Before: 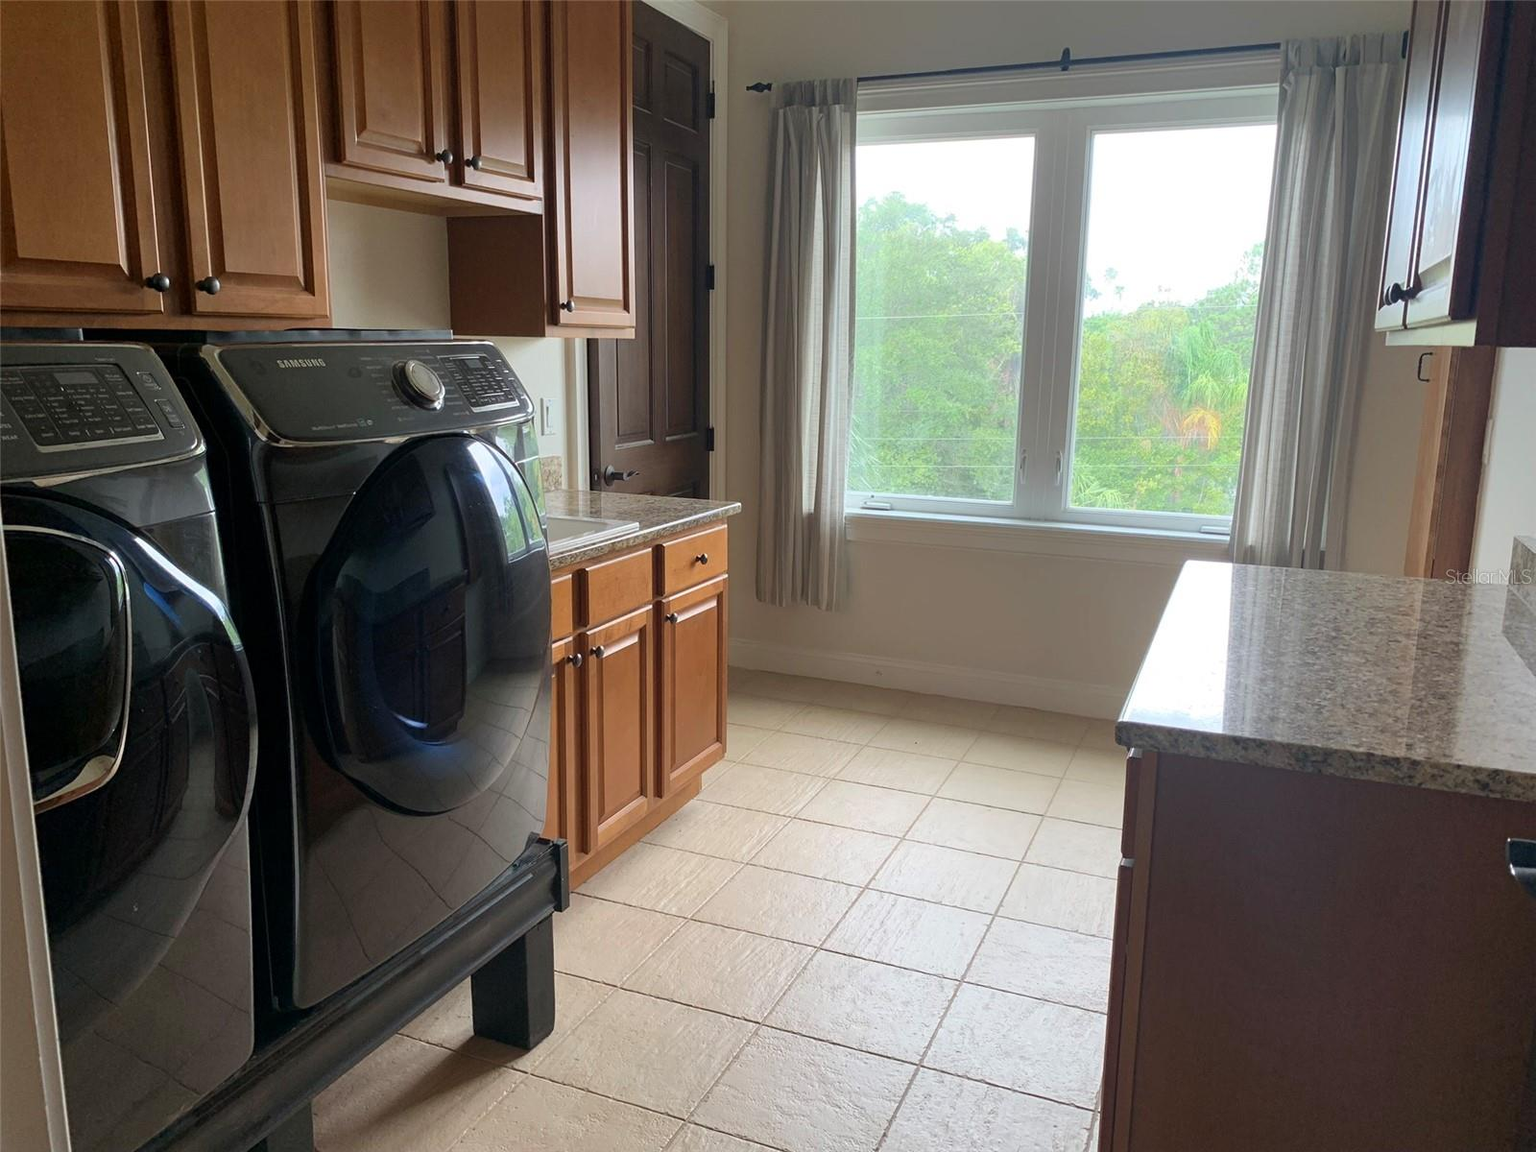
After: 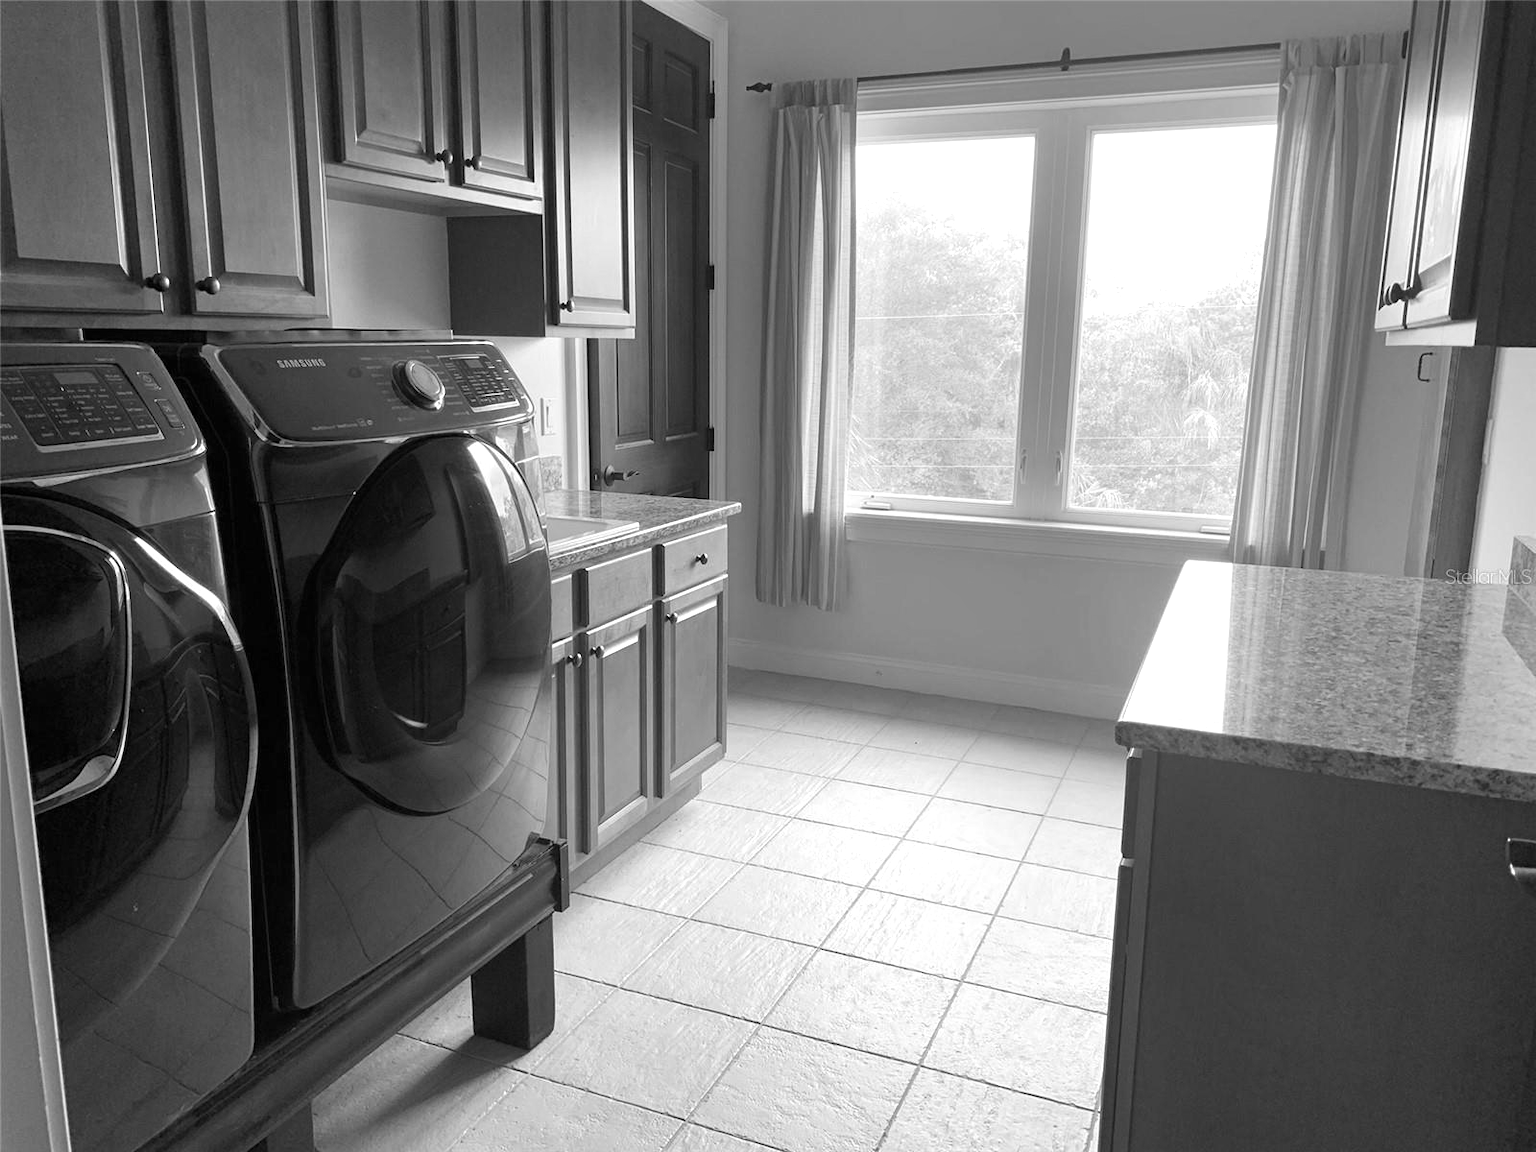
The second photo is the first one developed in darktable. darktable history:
monochrome: a 26.22, b 42.67, size 0.8
exposure: black level correction 0, exposure 0.7 EV, compensate exposure bias true, compensate highlight preservation false
